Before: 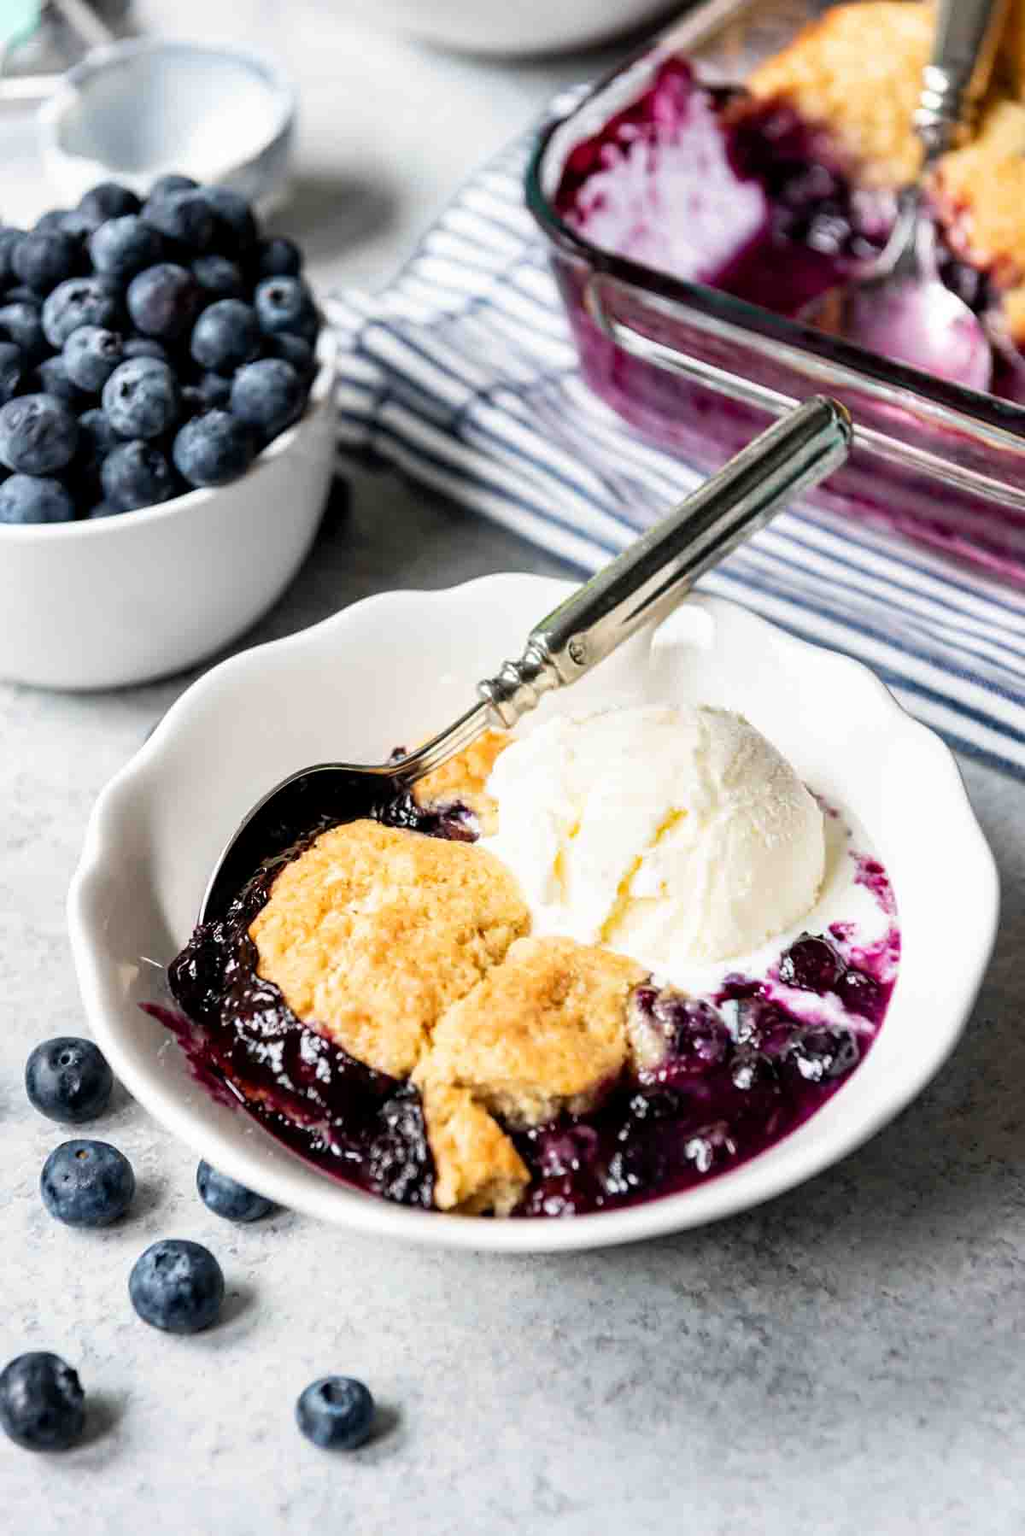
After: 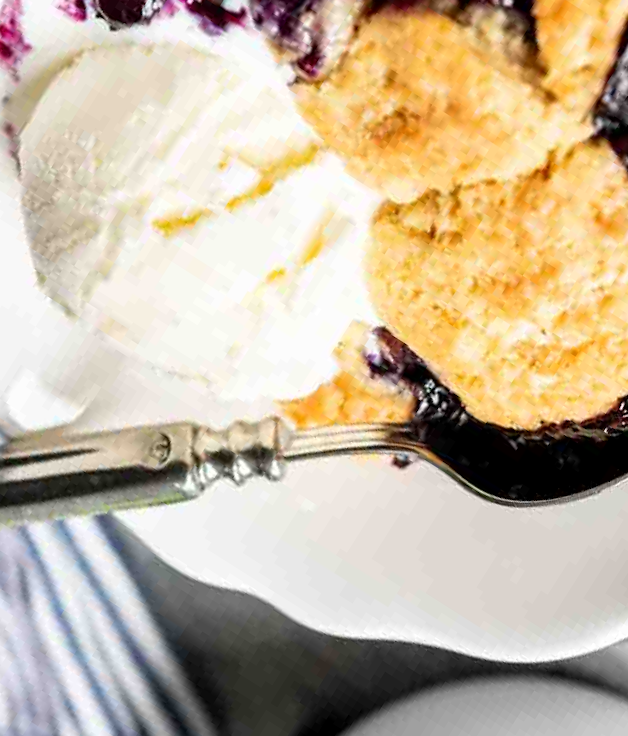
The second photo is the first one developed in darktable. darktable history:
crop and rotate: angle 147.61°, left 9.16%, top 15.613%, right 4.576%, bottom 16.963%
